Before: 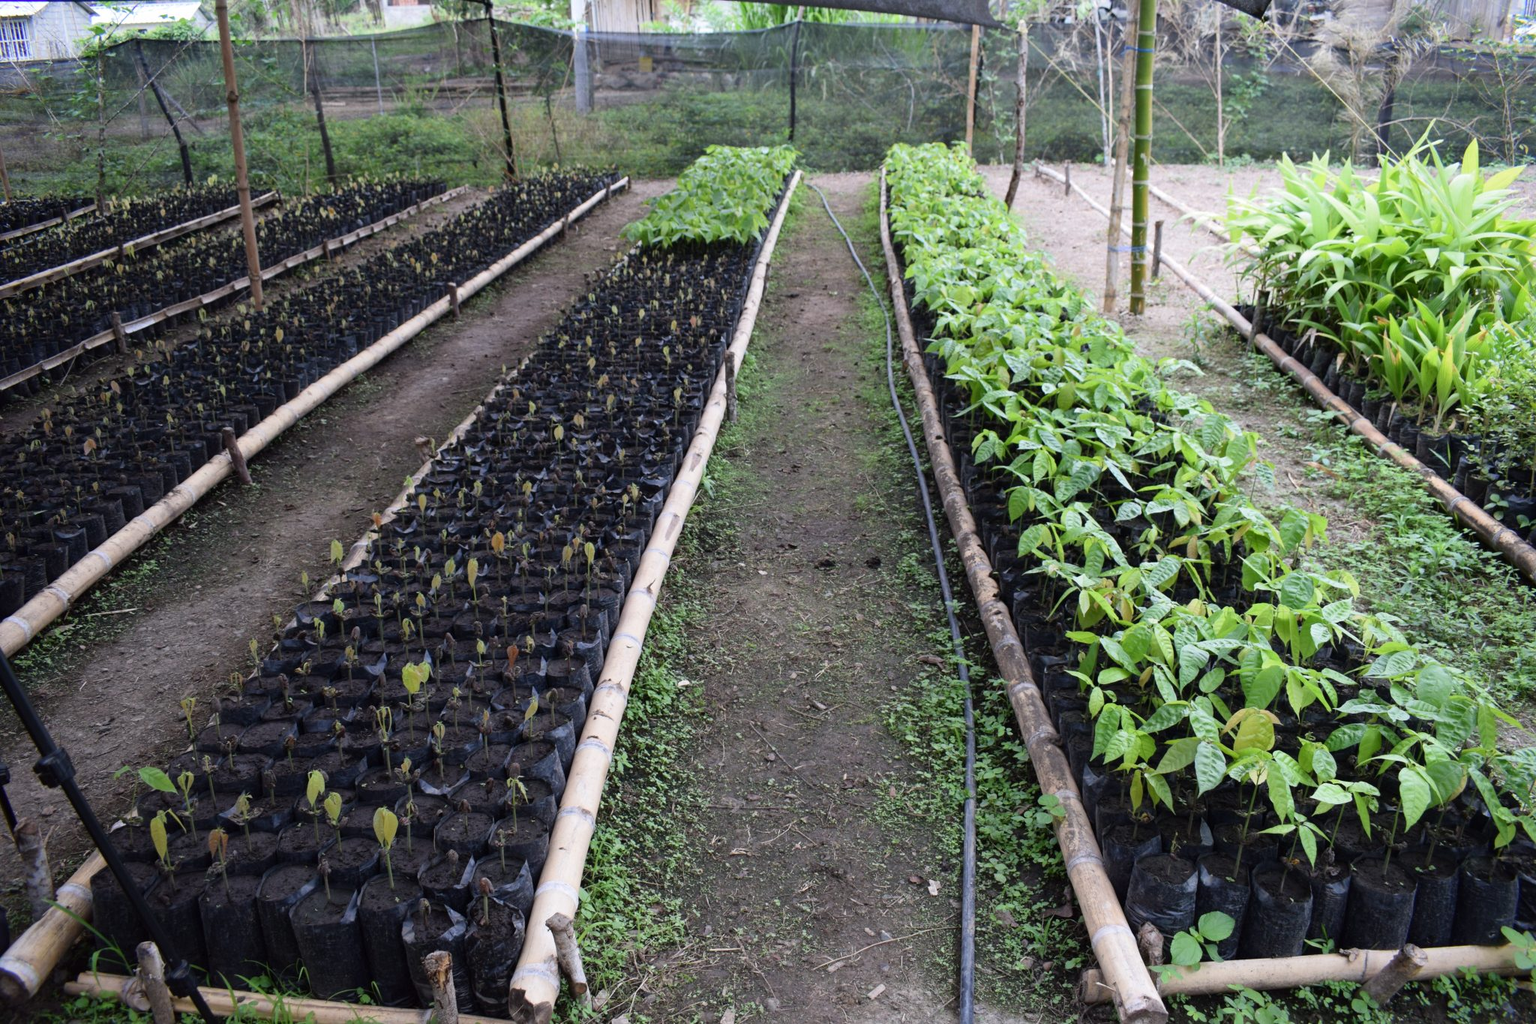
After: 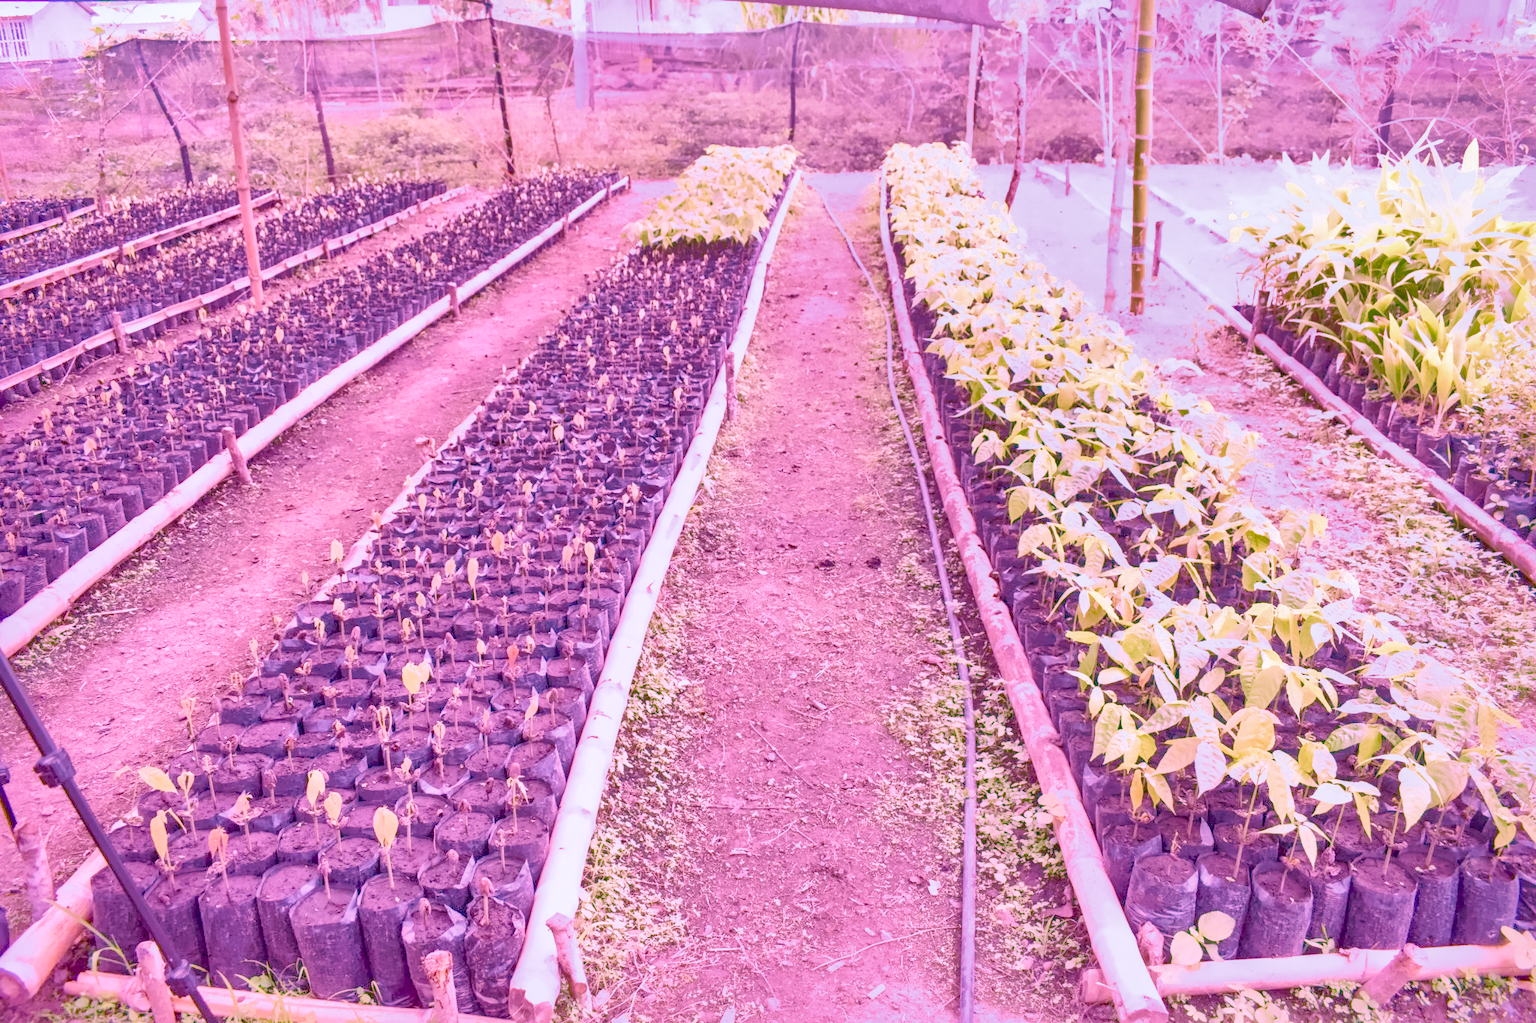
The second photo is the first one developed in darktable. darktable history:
color calibration: illuminant as shot in camera, x 0.358, y 0.373, temperature 4628.91 K
denoise (profiled): preserve shadows 1.52, scattering 0.002, a [-1, 0, 0], compensate highlight preservation false
exposure: black level correction 0, exposure 1.1 EV, compensate exposure bias true, compensate highlight preservation false
haze removal: compatibility mode true, adaptive false
highlight reconstruction: on, module defaults
hot pixels: on, module defaults
lens correction: scale 1, crop 1, focal 16, aperture 5.6, distance 1000, camera "Canon EOS RP", lens "Canon RF 16mm F2.8 STM"
white balance: red 2.229, blue 1.46
velvia: strength 45%
local contrast: highlights 60%, shadows 60%, detail 160%
shadows and highlights: shadows 60, highlights -60
filmic rgb "scene-referred default": black relative exposure -7.65 EV, white relative exposure 4.56 EV, hardness 3.61
color balance rgb: perceptual saturation grading › global saturation 35%, perceptual saturation grading › highlights -30%, perceptual saturation grading › shadows 35%, perceptual brilliance grading › global brilliance 3%, perceptual brilliance grading › highlights -3%, perceptual brilliance grading › shadows 3%
